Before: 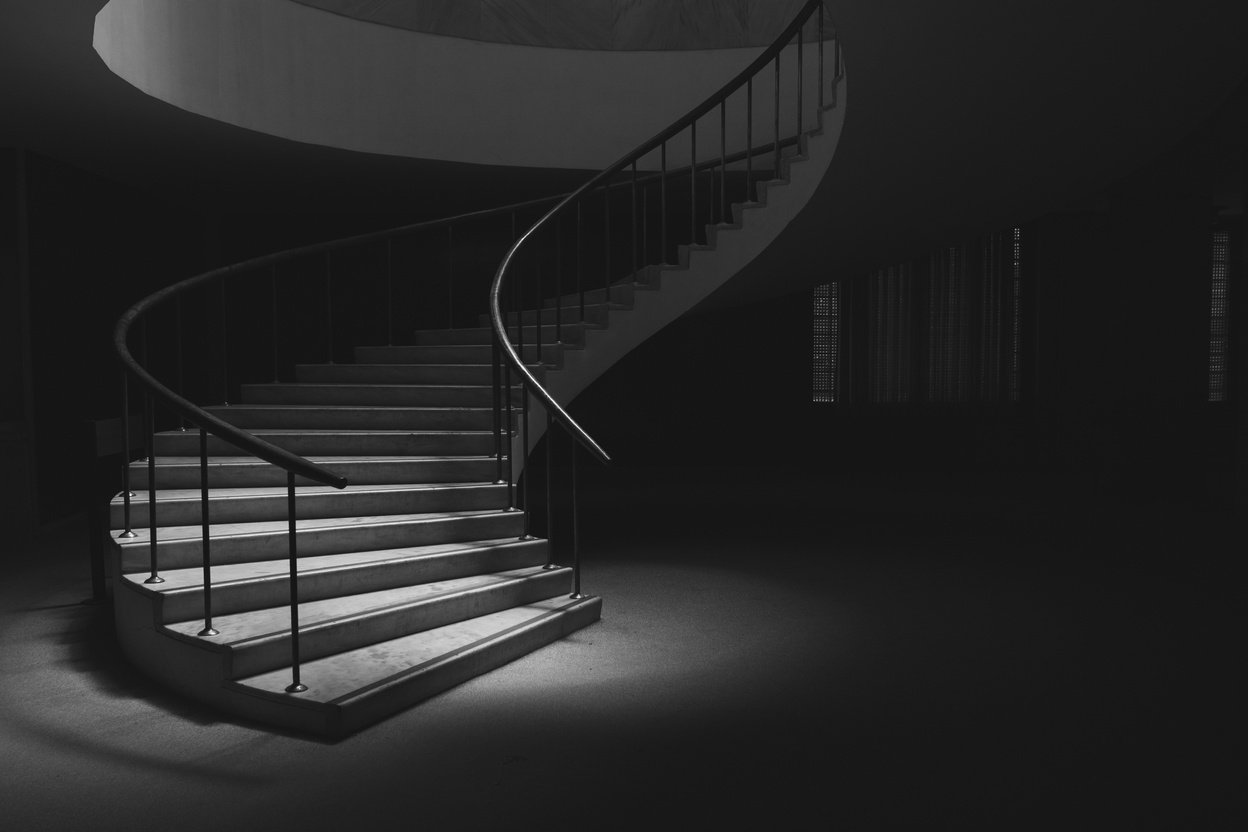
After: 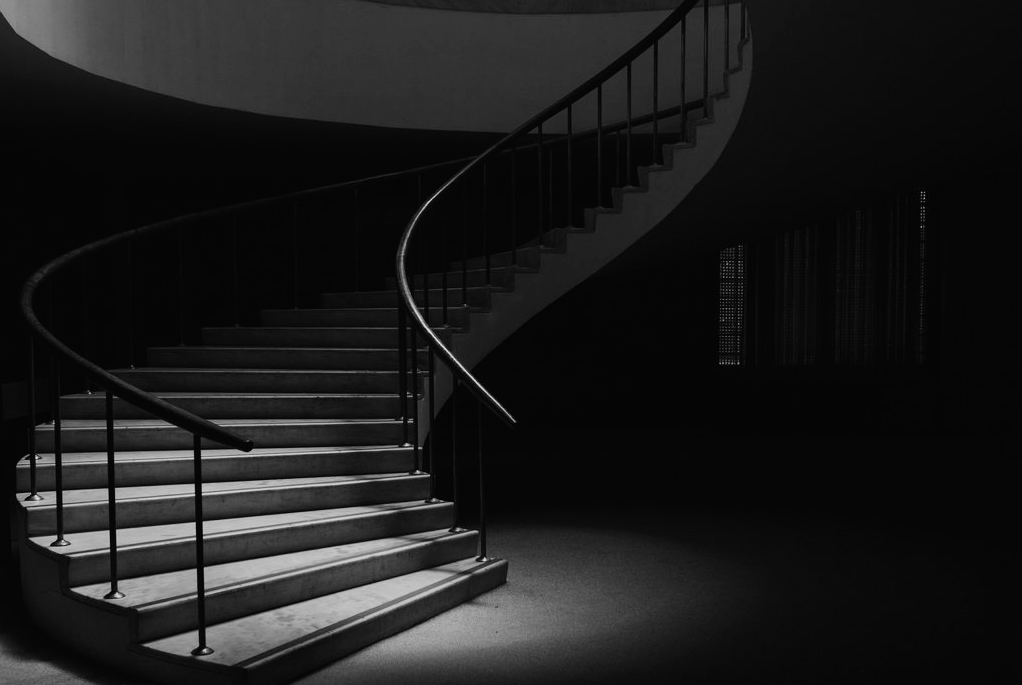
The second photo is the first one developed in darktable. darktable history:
crop and rotate: left 7.538%, top 4.527%, right 10.565%, bottom 13.079%
filmic rgb: black relative exposure -7.65 EV, white relative exposure 3.97 EV, hardness 4.02, contrast 1.098, highlights saturation mix -29.53%
